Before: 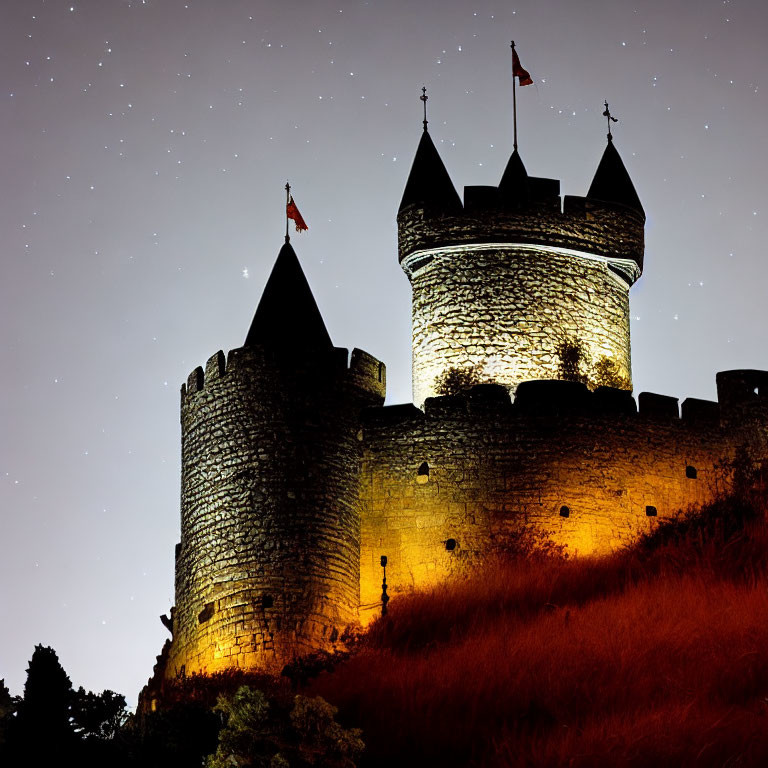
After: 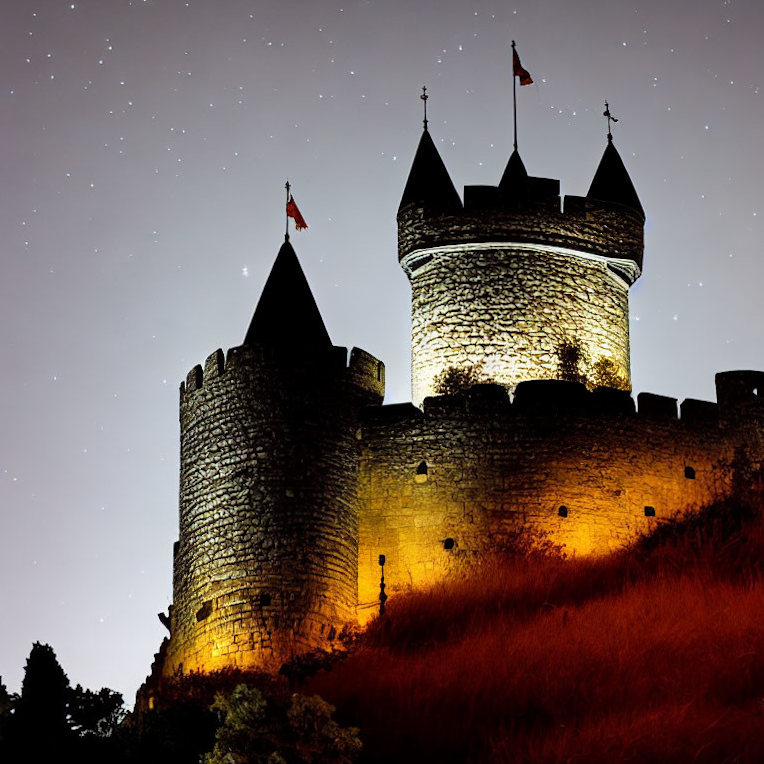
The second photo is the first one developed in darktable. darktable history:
crop and rotate: angle -0.275°
